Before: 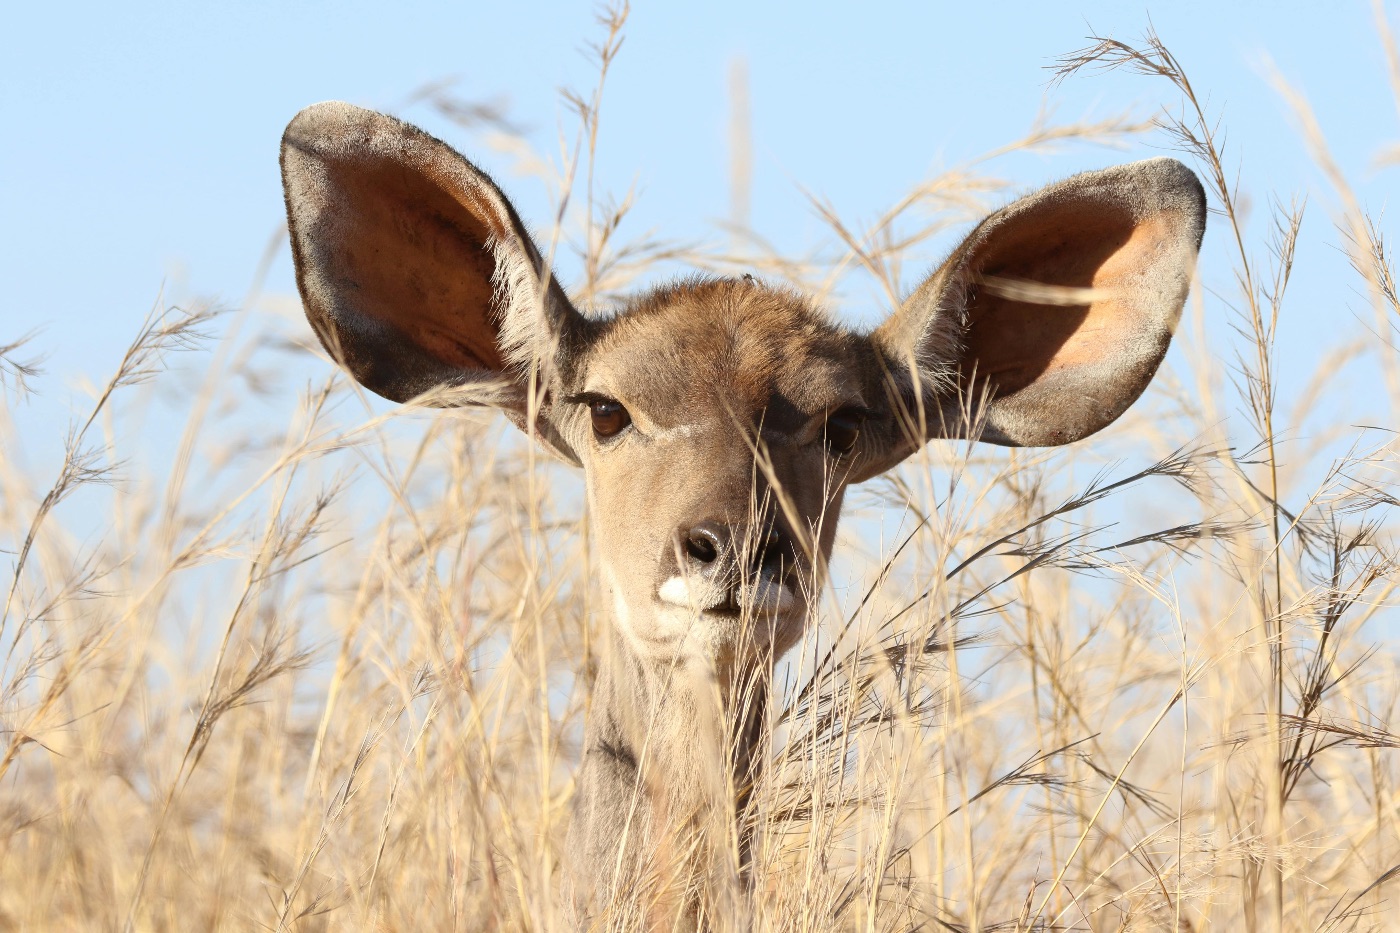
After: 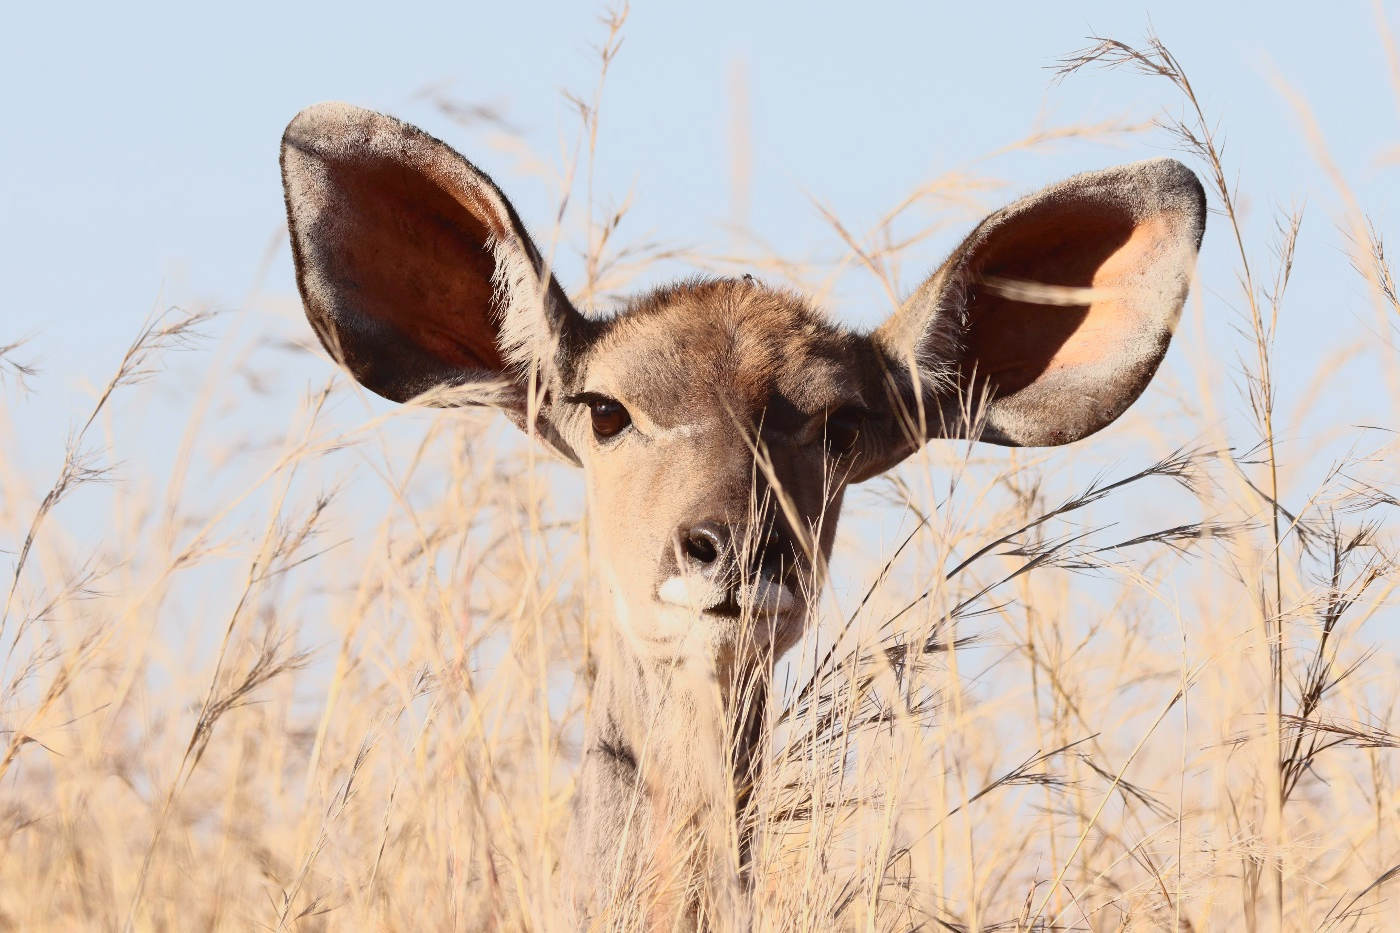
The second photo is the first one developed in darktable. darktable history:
tone curve: curves: ch0 [(0, 0.032) (0.094, 0.08) (0.265, 0.208) (0.41, 0.417) (0.498, 0.496) (0.638, 0.673) (0.819, 0.841) (0.96, 0.899)]; ch1 [(0, 0) (0.161, 0.092) (0.37, 0.302) (0.417, 0.434) (0.495, 0.504) (0.576, 0.589) (0.725, 0.765) (1, 1)]; ch2 [(0, 0) (0.352, 0.403) (0.45, 0.469) (0.521, 0.515) (0.59, 0.579) (1, 1)], color space Lab, independent channels, preserve colors none
